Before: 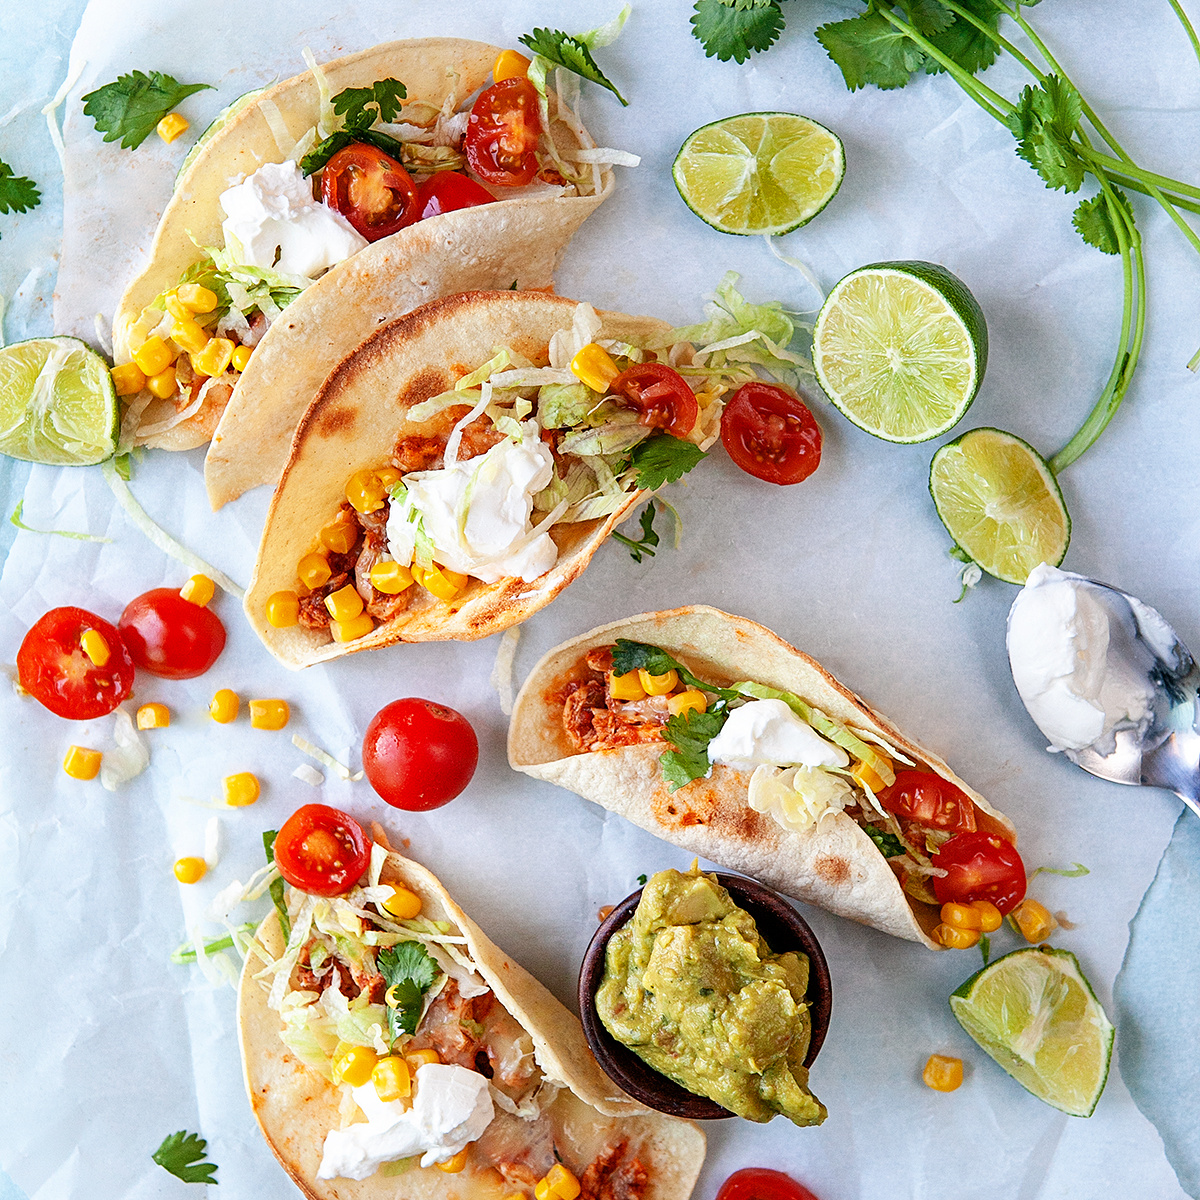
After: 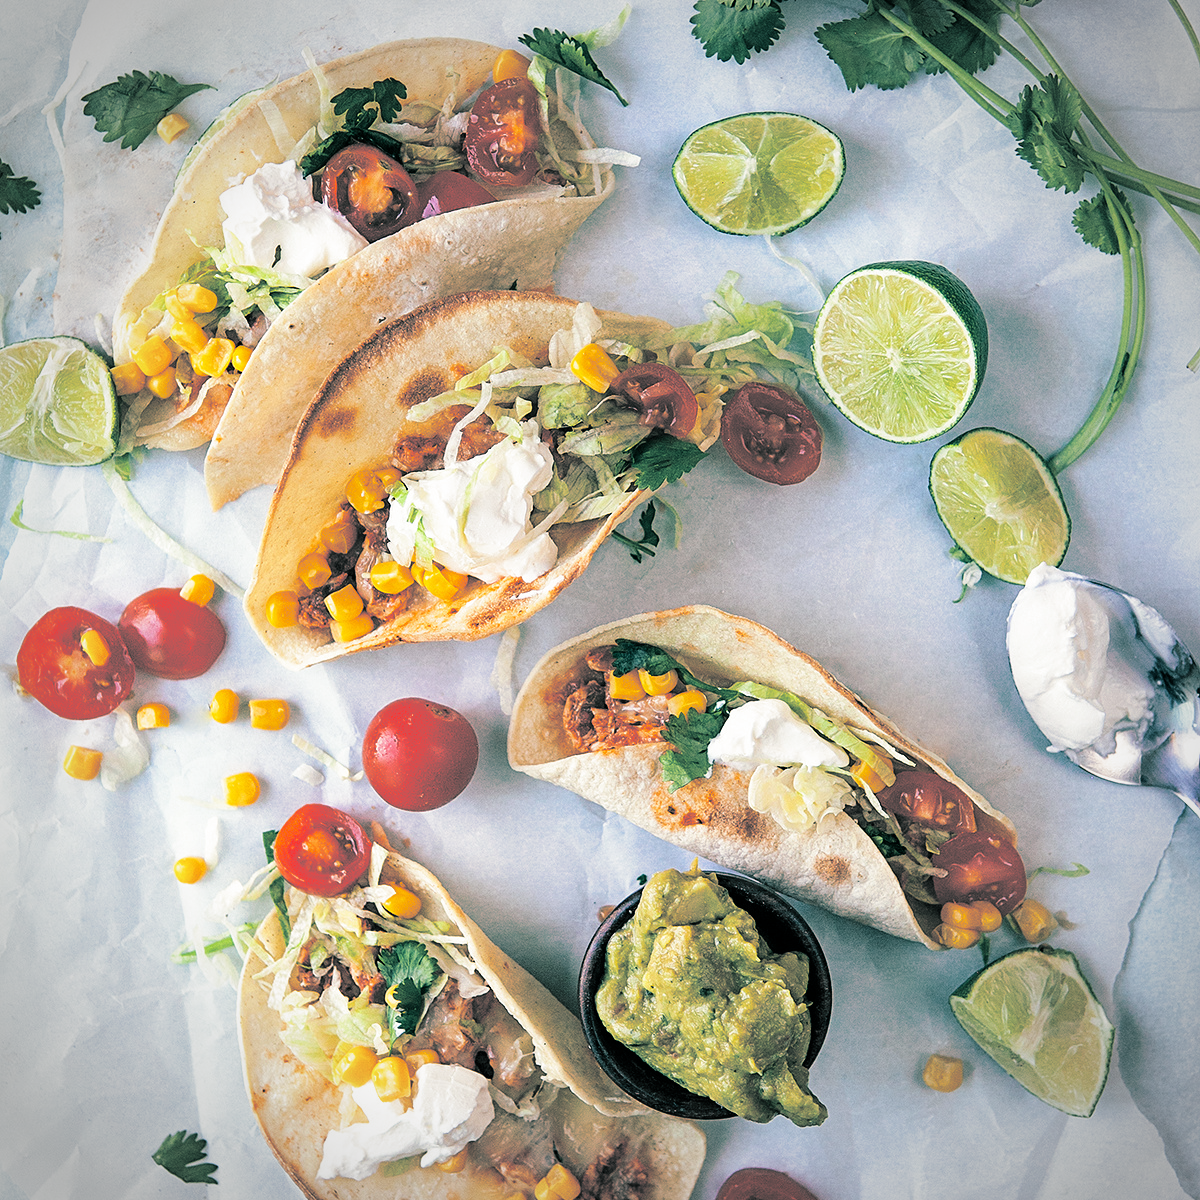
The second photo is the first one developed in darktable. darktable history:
split-toning: shadows › hue 186.43°, highlights › hue 49.29°, compress 30.29%
tone curve: curves: ch0 [(0, 0) (0.08, 0.056) (0.4, 0.4) (0.6, 0.612) (0.92, 0.924) (1, 1)], color space Lab, linked channels, preserve colors none
vignetting: unbound false
